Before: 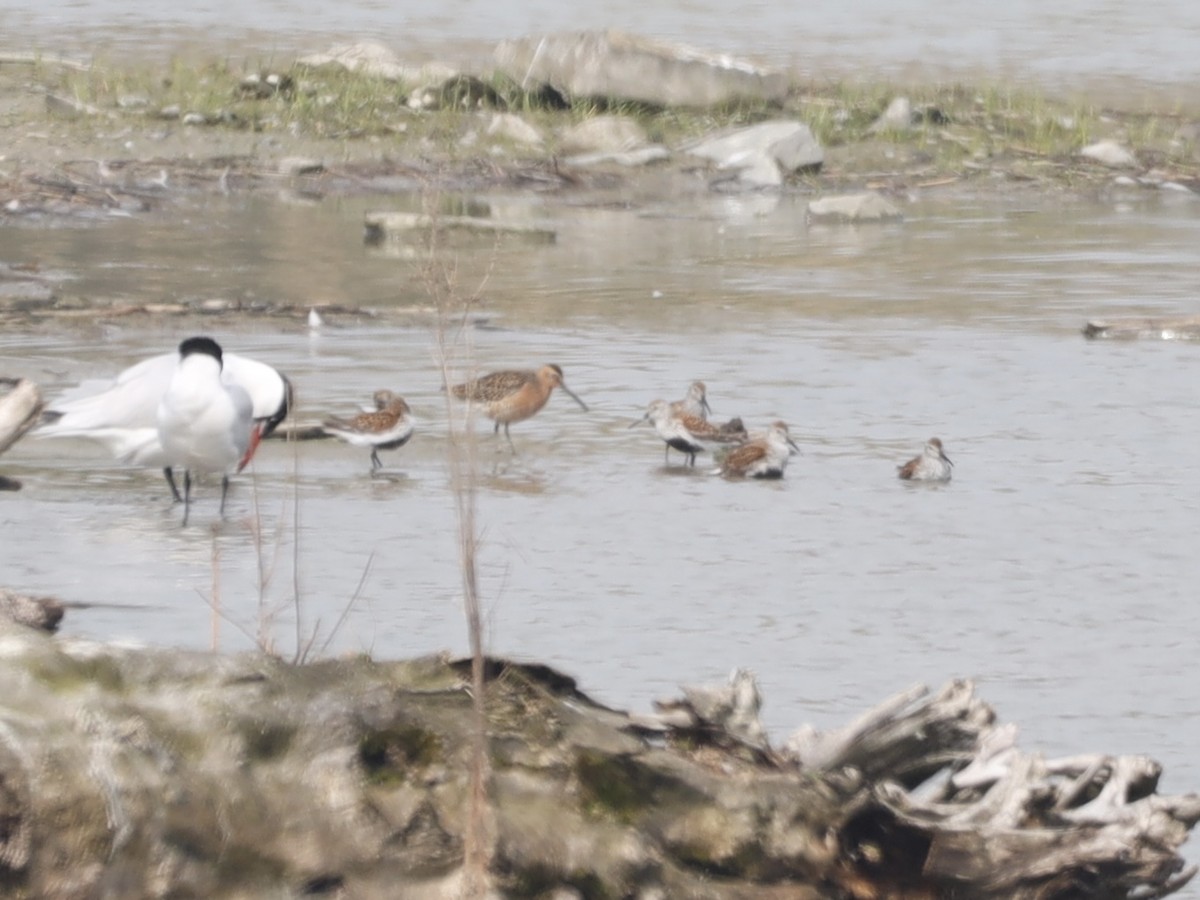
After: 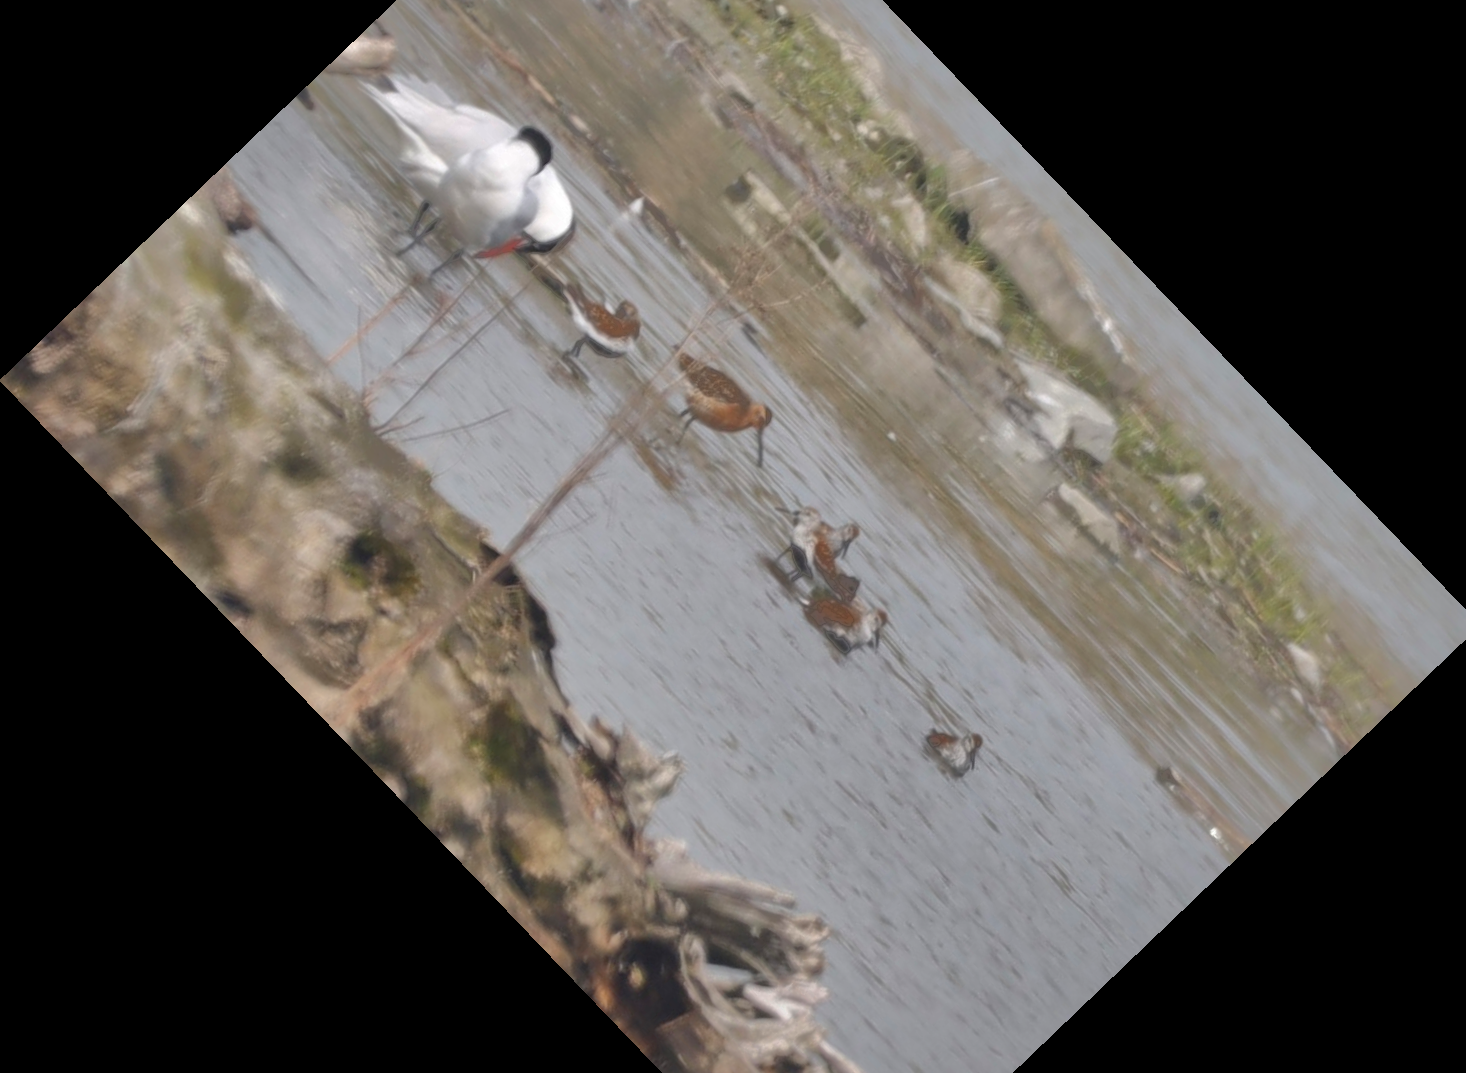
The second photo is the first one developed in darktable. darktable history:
crop and rotate: angle -46.26°, top 16.234%, right 0.912%, bottom 11.704%
shadows and highlights: shadows 38.43, highlights -74.54
